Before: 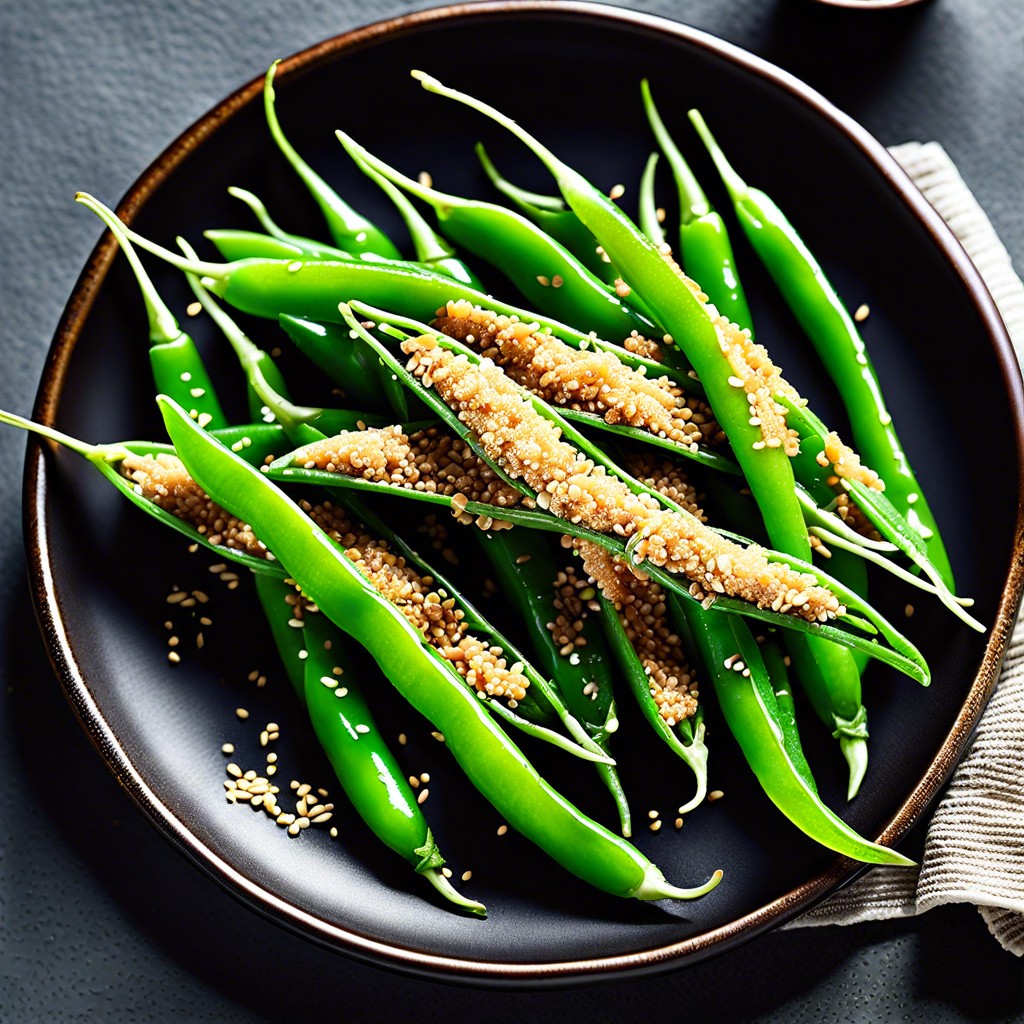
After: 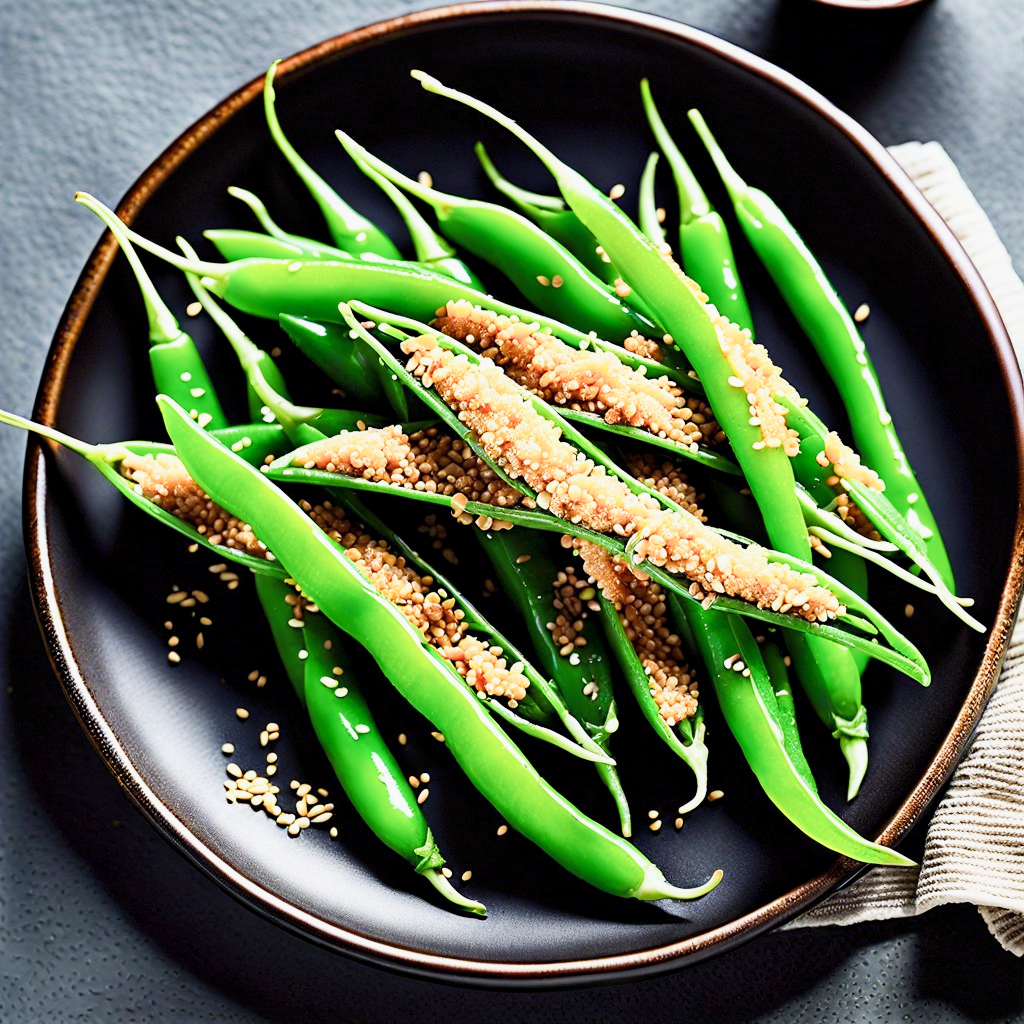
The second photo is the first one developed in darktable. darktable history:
tone equalizer: -8 EV 0.267 EV, -7 EV 0.442 EV, -6 EV 0.447 EV, -5 EV 0.215 EV, -3 EV -0.277 EV, -2 EV -0.44 EV, -1 EV -0.404 EV, +0 EV -0.27 EV
exposure: exposure 1.512 EV, compensate highlight preservation false
filmic rgb: black relative exposure -7.65 EV, white relative exposure 4.56 EV, hardness 3.61
local contrast: mode bilateral grid, contrast 19, coarseness 49, detail 119%, midtone range 0.2
